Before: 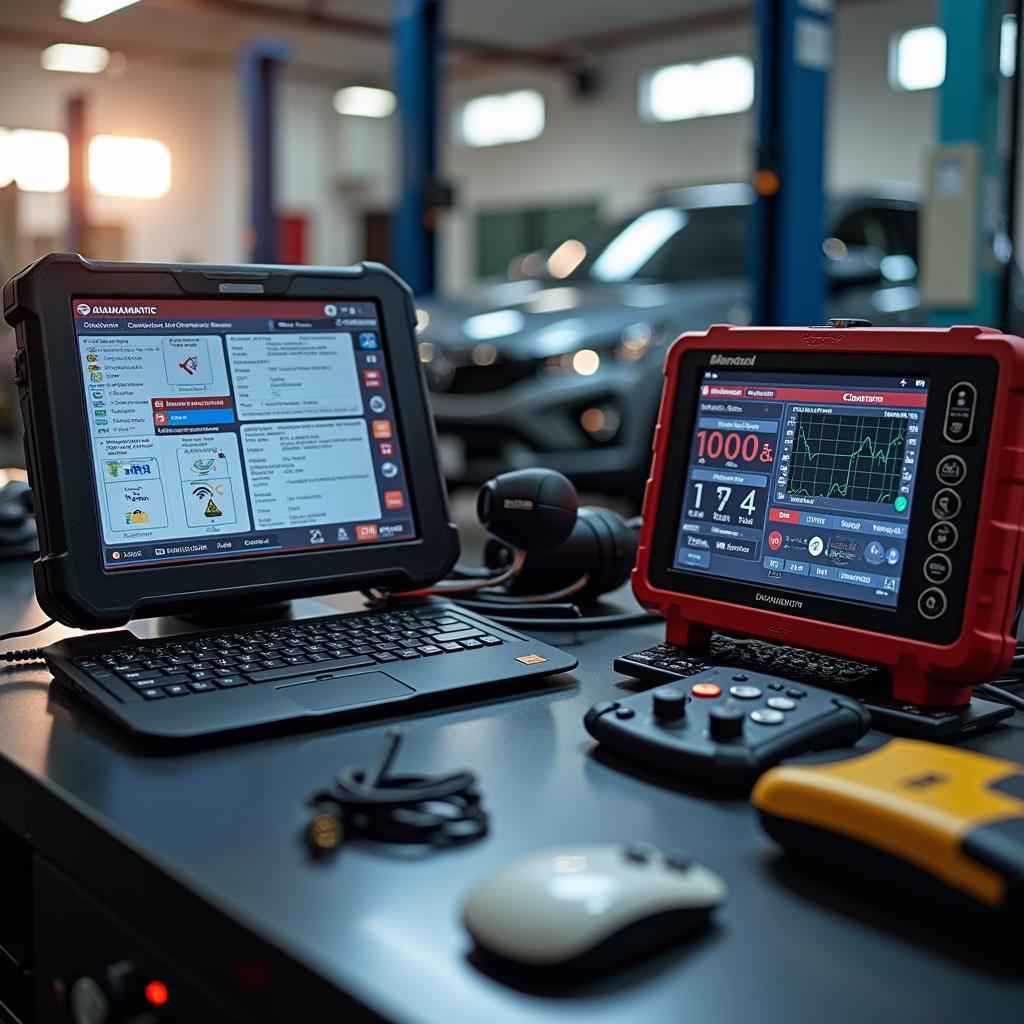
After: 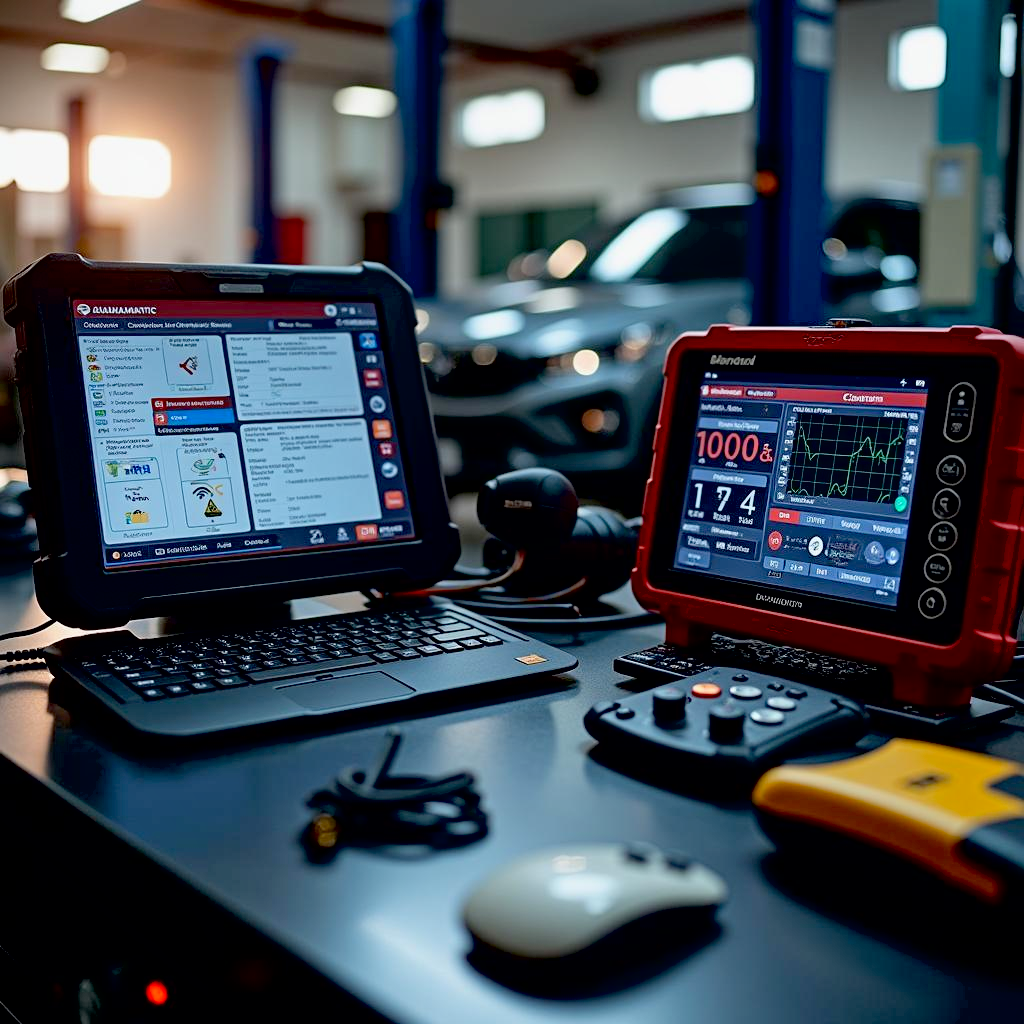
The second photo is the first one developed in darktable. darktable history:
shadows and highlights: radius 125.46, shadows 30.51, highlights -30.51, low approximation 0.01, soften with gaussian
exposure: black level correction 0.029, exposure -0.073 EV, compensate highlight preservation false
